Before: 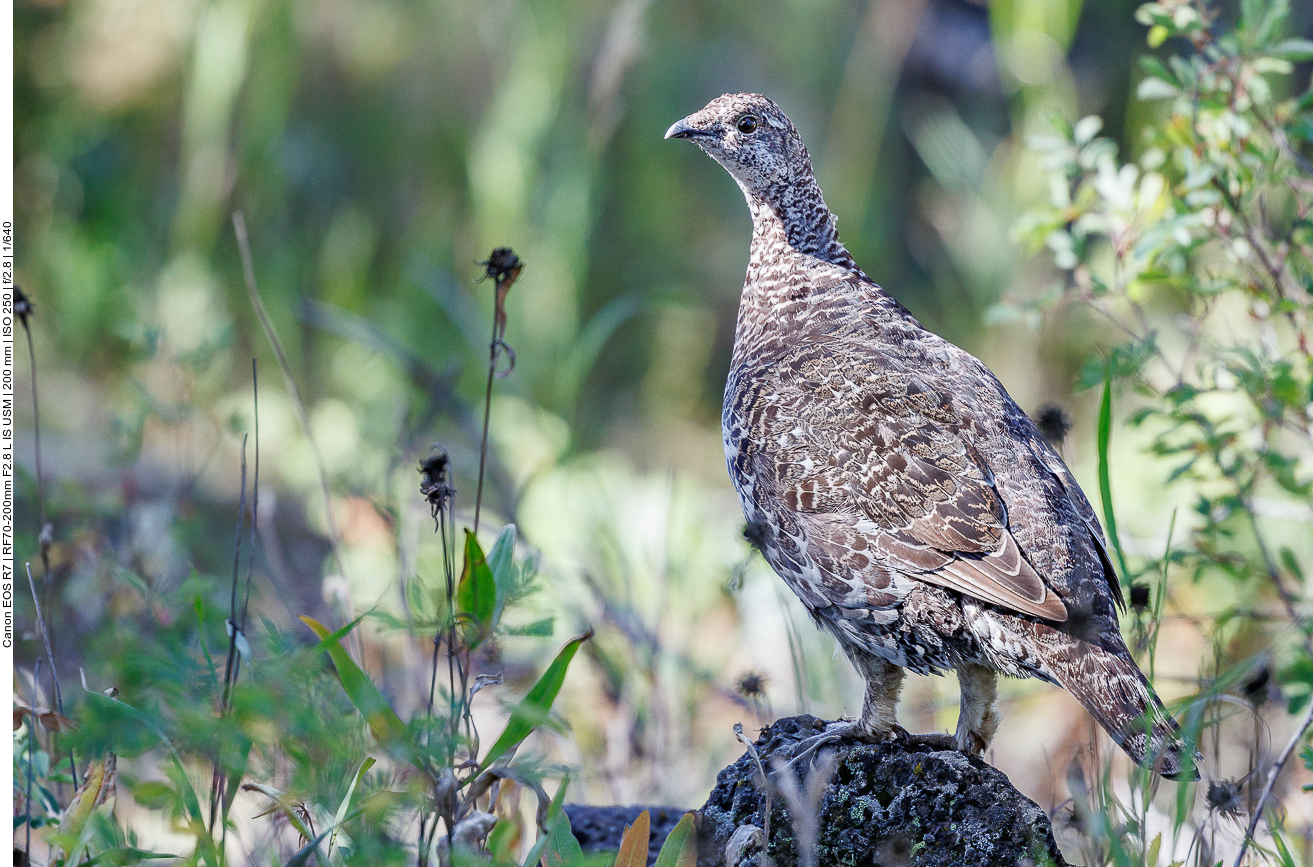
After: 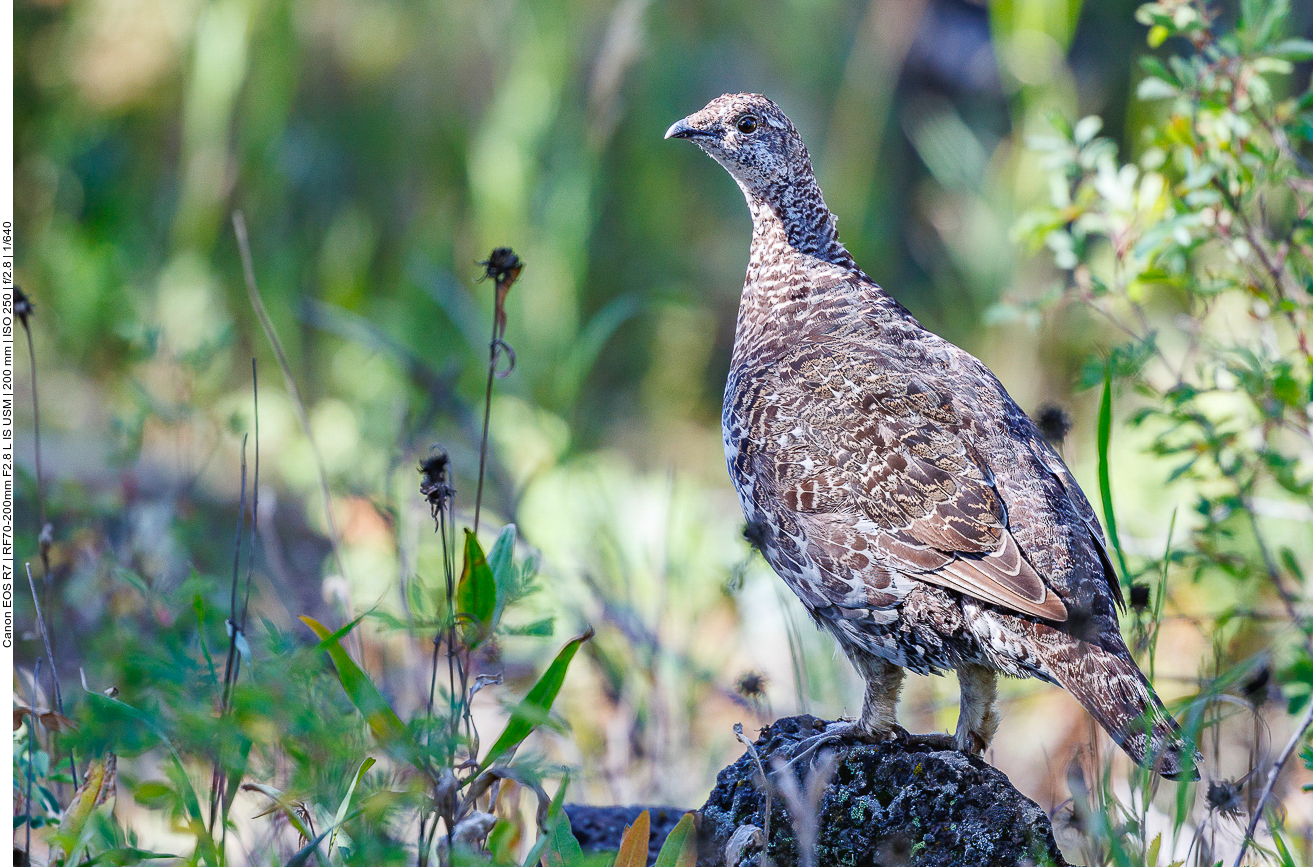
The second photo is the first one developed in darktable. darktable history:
color balance rgb: shadows lift › luminance -19.783%, perceptual saturation grading › global saturation 25.898%, global vibrance 20%
exposure: black level correction -0.002, exposure 0.043 EV, compensate exposure bias true, compensate highlight preservation false
